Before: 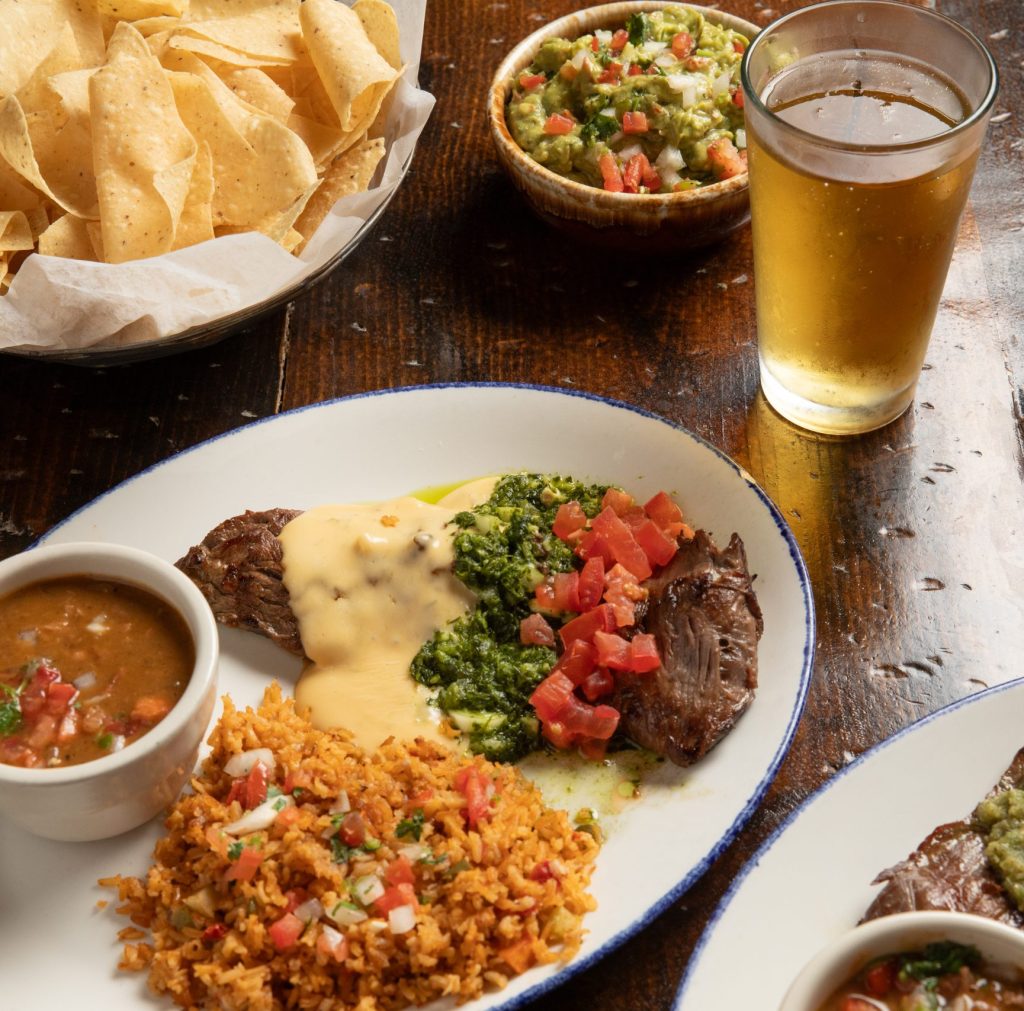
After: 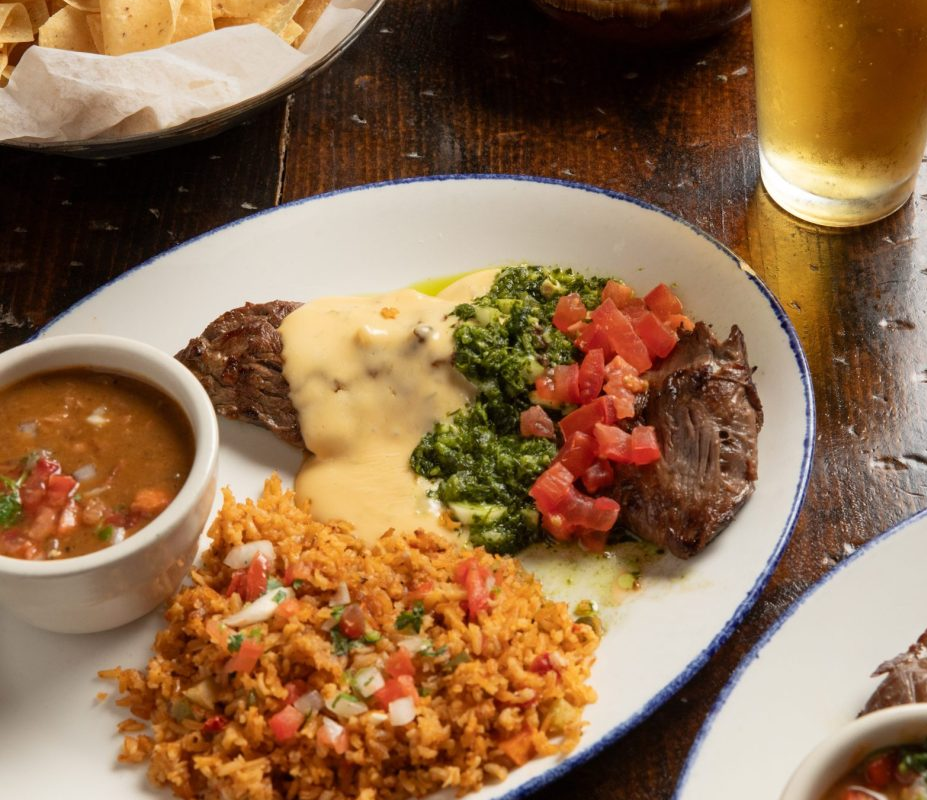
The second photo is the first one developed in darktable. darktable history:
crop: top 20.64%, right 9.444%, bottom 0.22%
